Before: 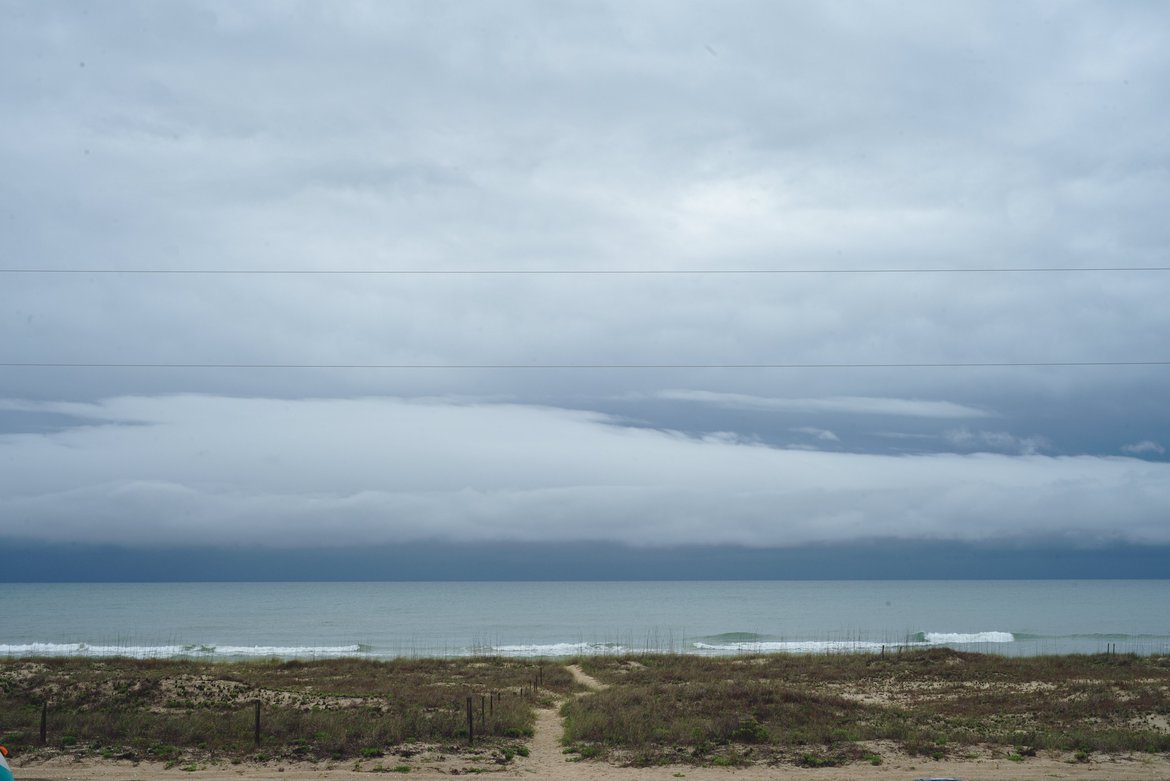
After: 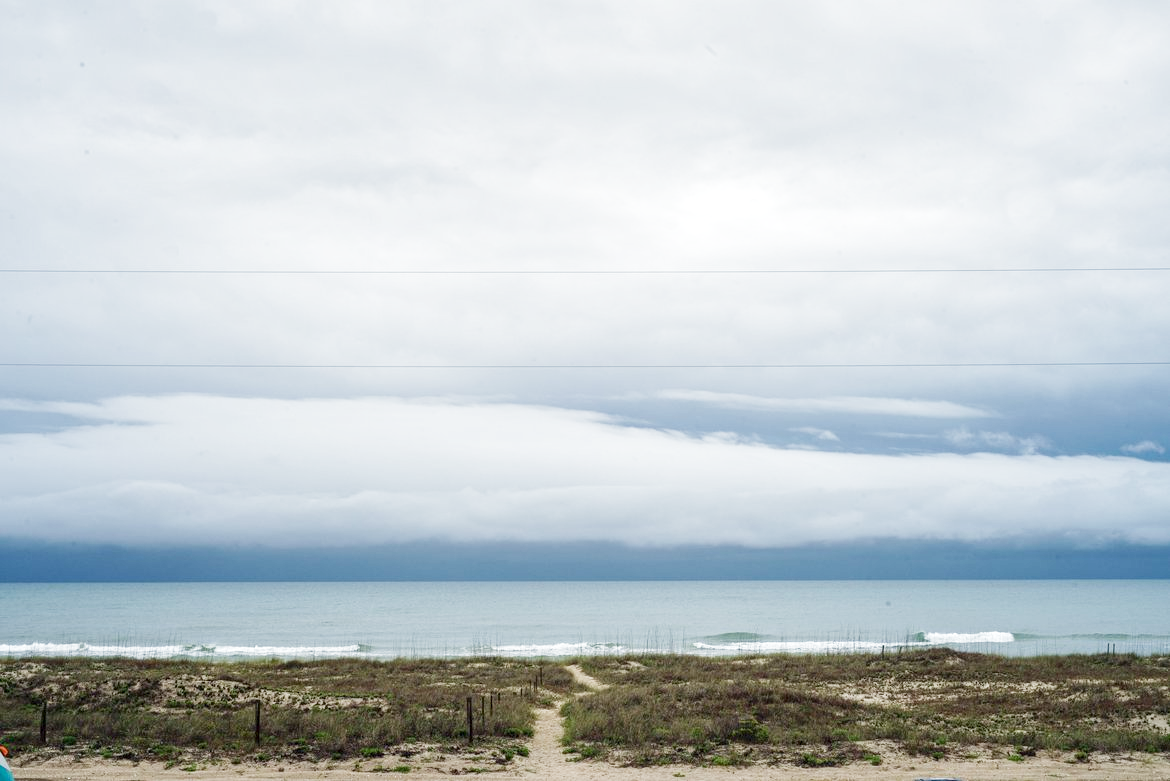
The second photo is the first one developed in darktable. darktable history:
local contrast: detail 130%
filmic rgb: middle gray luminance 9.23%, black relative exposure -10.55 EV, white relative exposure 3.45 EV, threshold 6 EV, target black luminance 0%, hardness 5.98, latitude 59.69%, contrast 1.087, highlights saturation mix 5%, shadows ↔ highlights balance 29.23%, add noise in highlights 0, preserve chrominance no, color science v3 (2019), use custom middle-gray values true, iterations of high-quality reconstruction 0, contrast in highlights soft, enable highlight reconstruction true
white balance: emerald 1
